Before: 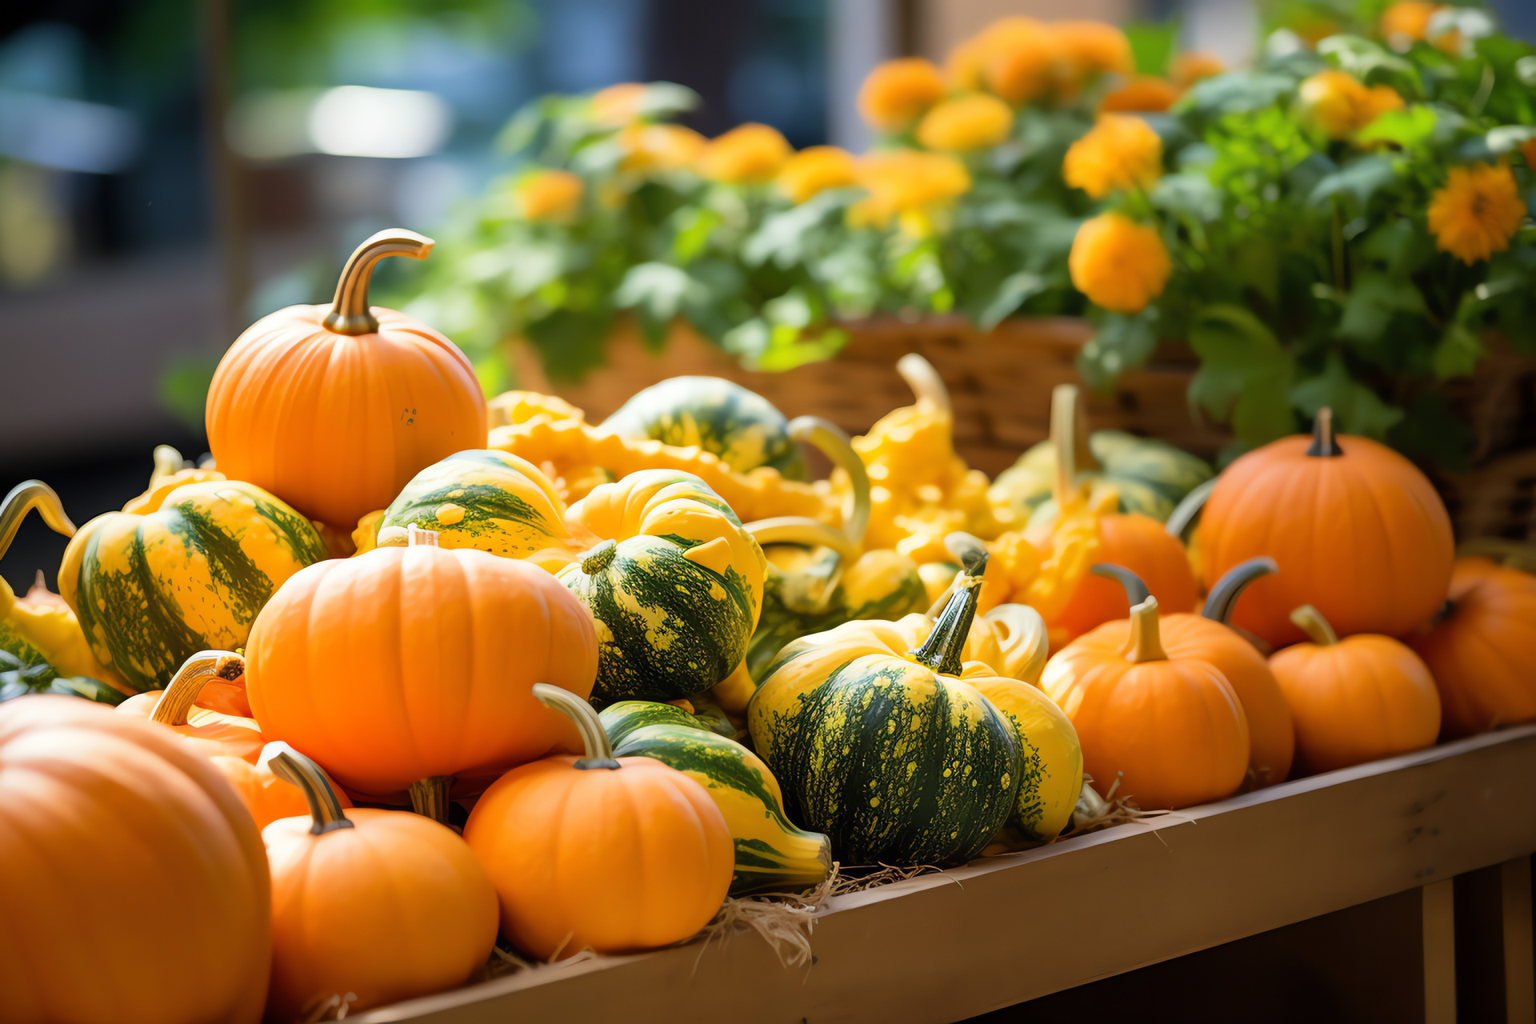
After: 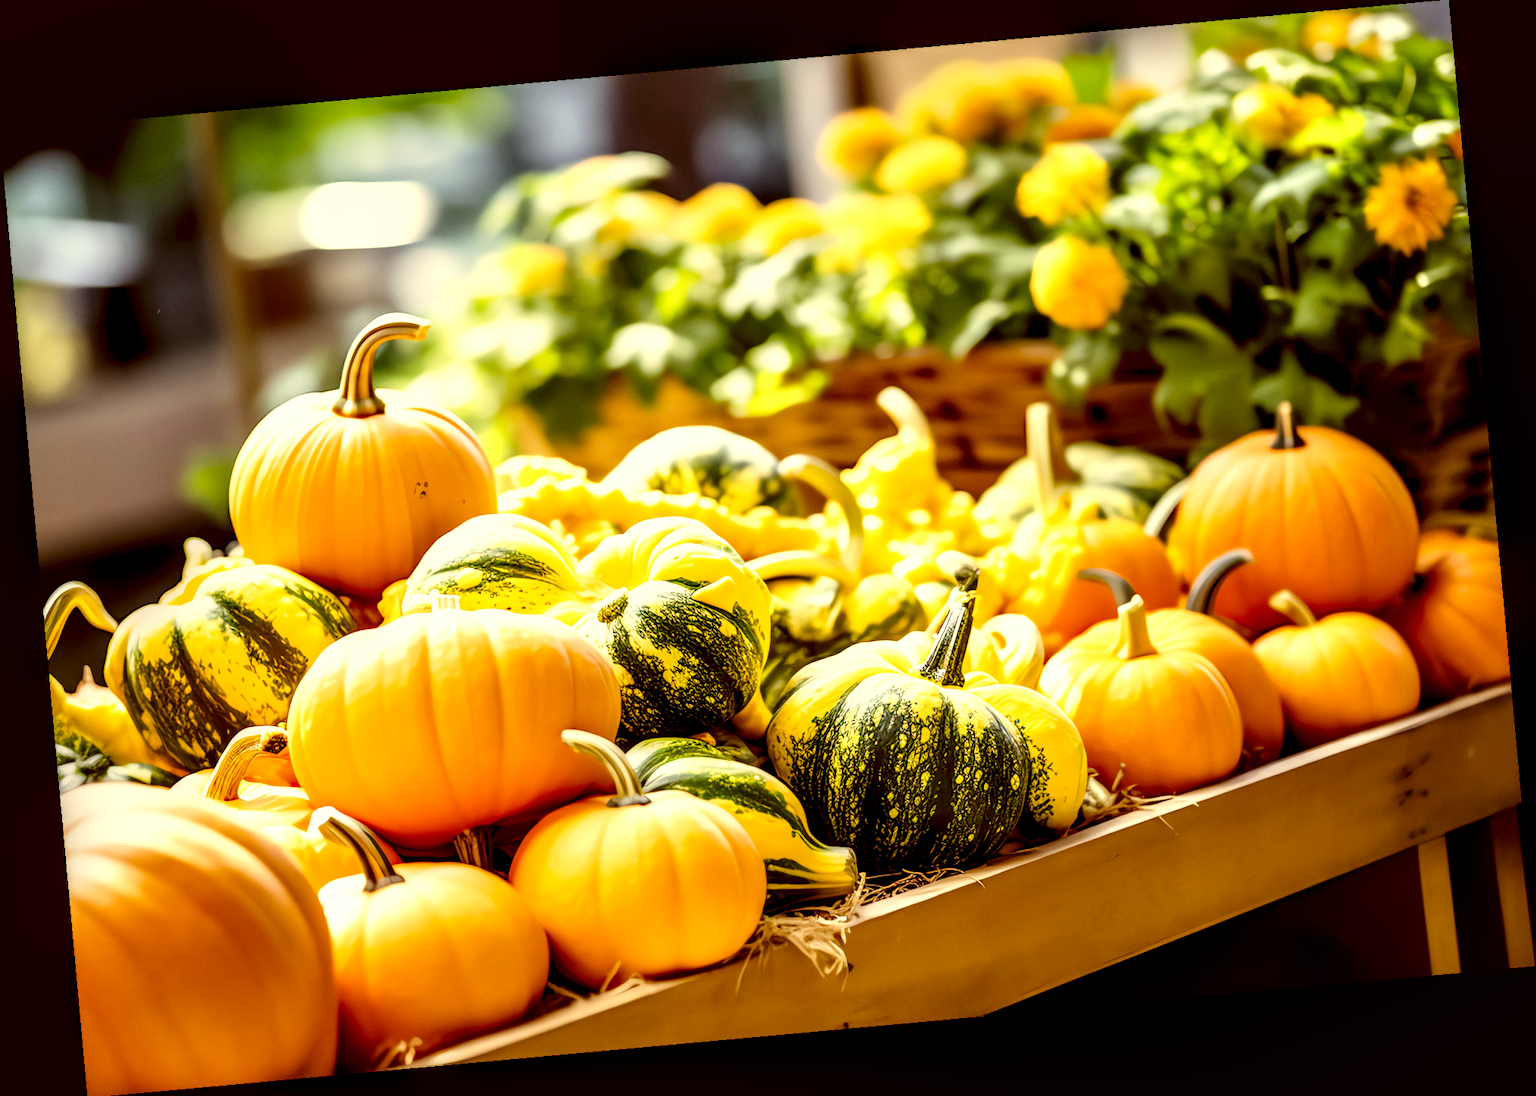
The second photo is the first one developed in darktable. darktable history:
exposure: exposure 0.2 EV, compensate highlight preservation false
local contrast: highlights 19%, detail 186%
color correction: highlights a* 1.12, highlights b* 24.26, shadows a* 15.58, shadows b* 24.26
rotate and perspective: rotation -5.2°, automatic cropping off
base curve: curves: ch0 [(0, 0) (0.005, 0.002) (0.15, 0.3) (0.4, 0.7) (0.75, 0.95) (1, 1)], preserve colors none
color contrast: green-magenta contrast 0.84, blue-yellow contrast 0.86
